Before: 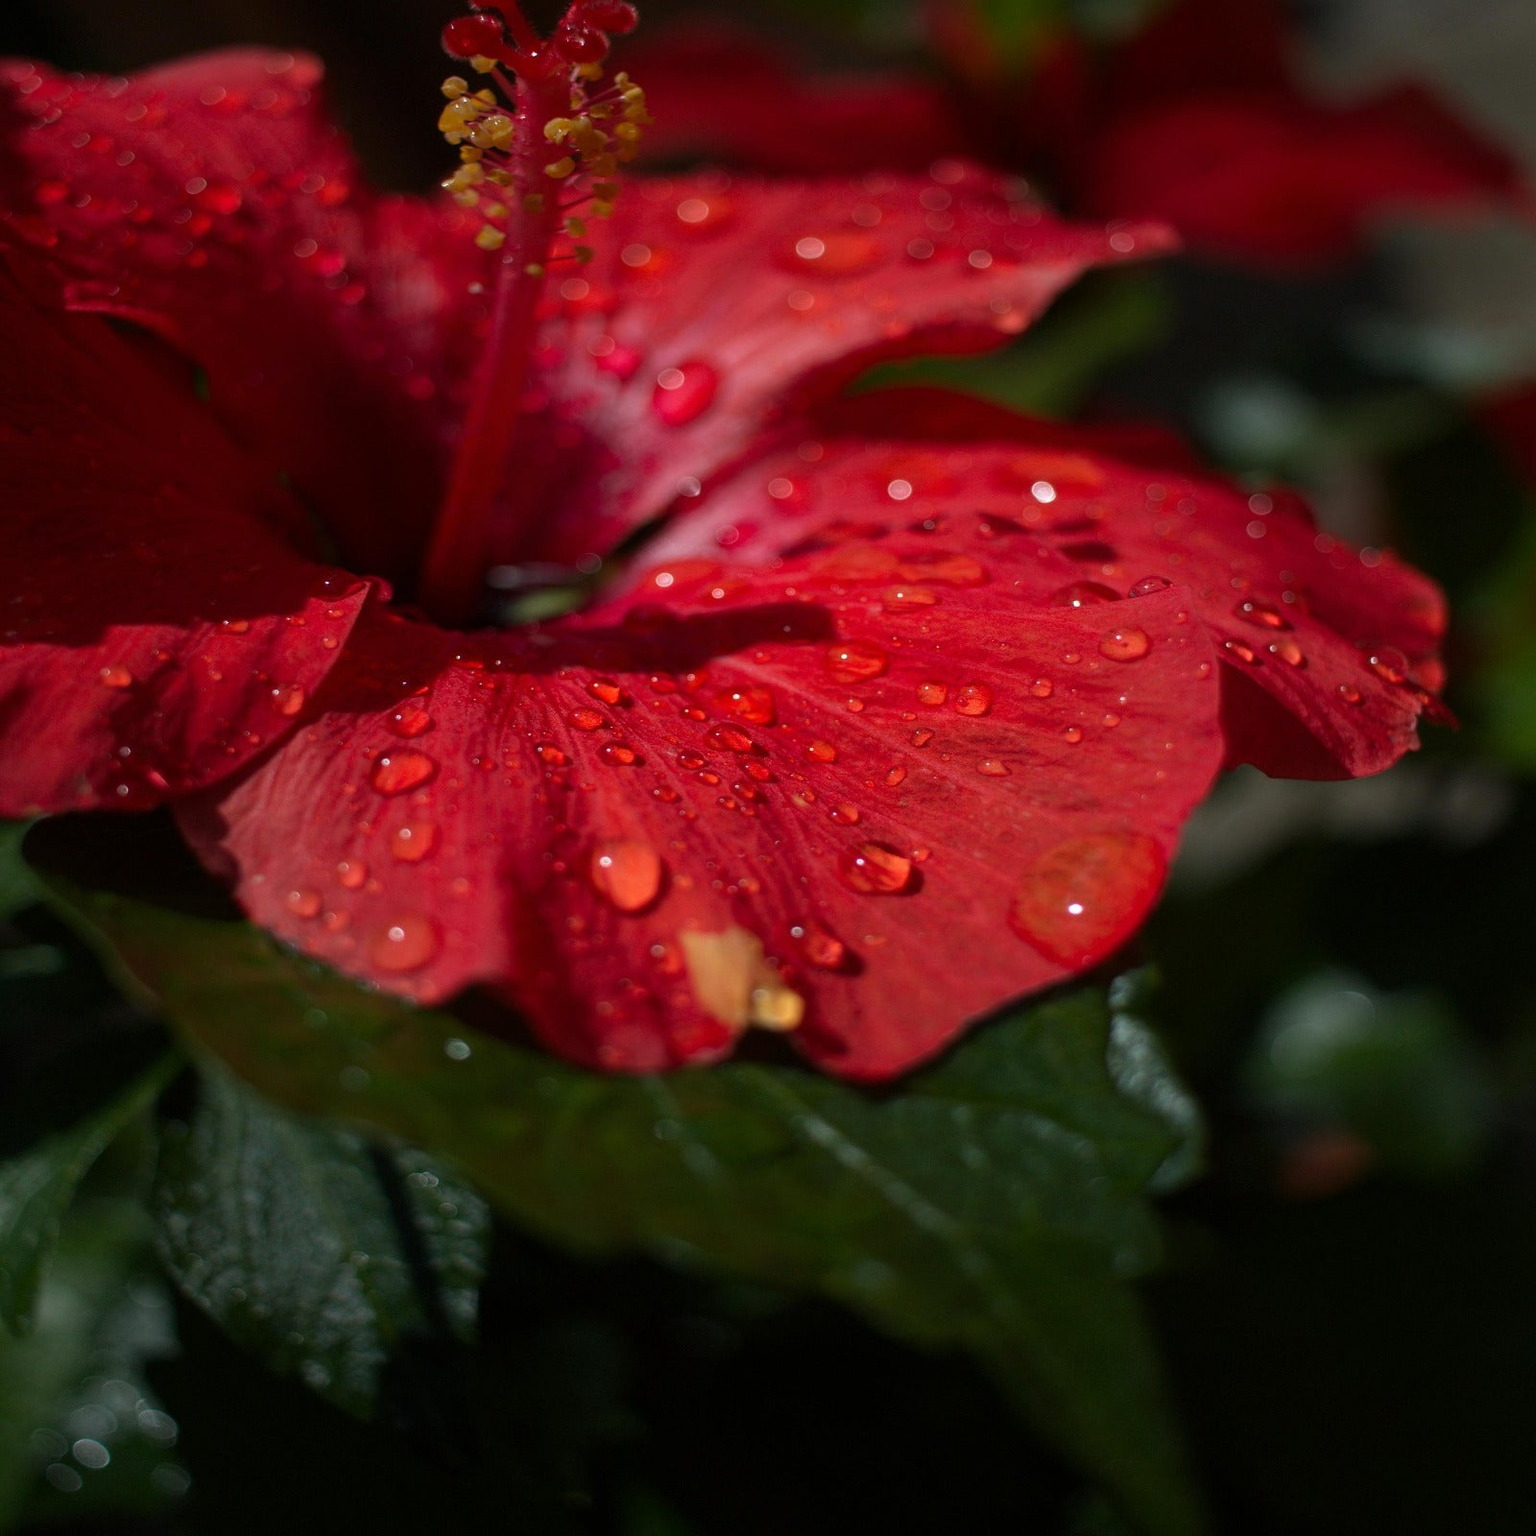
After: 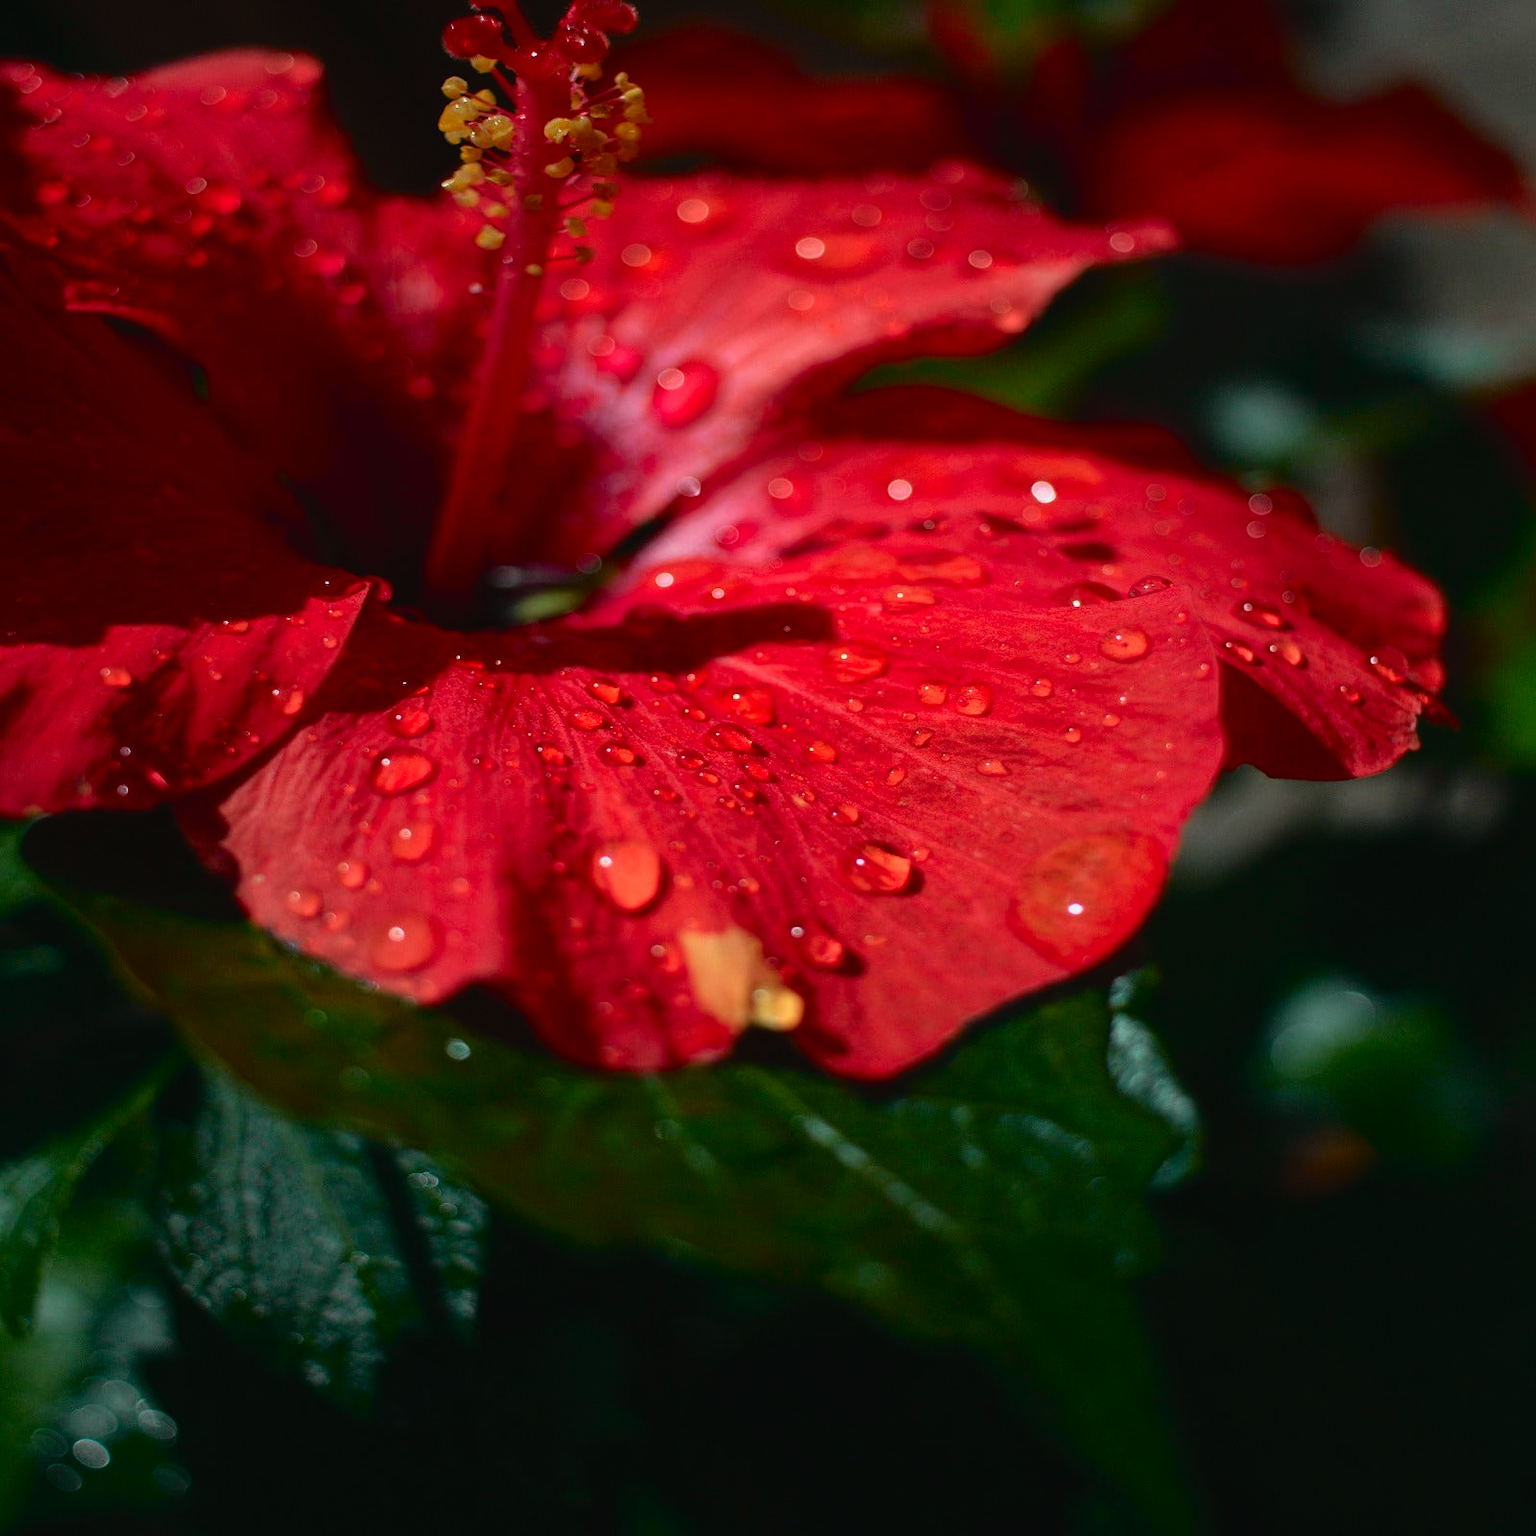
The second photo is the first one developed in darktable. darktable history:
tone curve: curves: ch0 [(0, 0.022) (0.114, 0.088) (0.282, 0.316) (0.446, 0.511) (0.613, 0.693) (0.786, 0.843) (0.999, 0.949)]; ch1 [(0, 0) (0.395, 0.343) (0.463, 0.427) (0.486, 0.474) (0.503, 0.5) (0.535, 0.522) (0.555, 0.546) (0.594, 0.614) (0.755, 0.793) (1, 1)]; ch2 [(0, 0) (0.369, 0.388) (0.449, 0.431) (0.501, 0.5) (0.528, 0.517) (0.561, 0.59) (0.612, 0.646) (0.697, 0.721) (1, 1)], color space Lab, independent channels, preserve colors none
